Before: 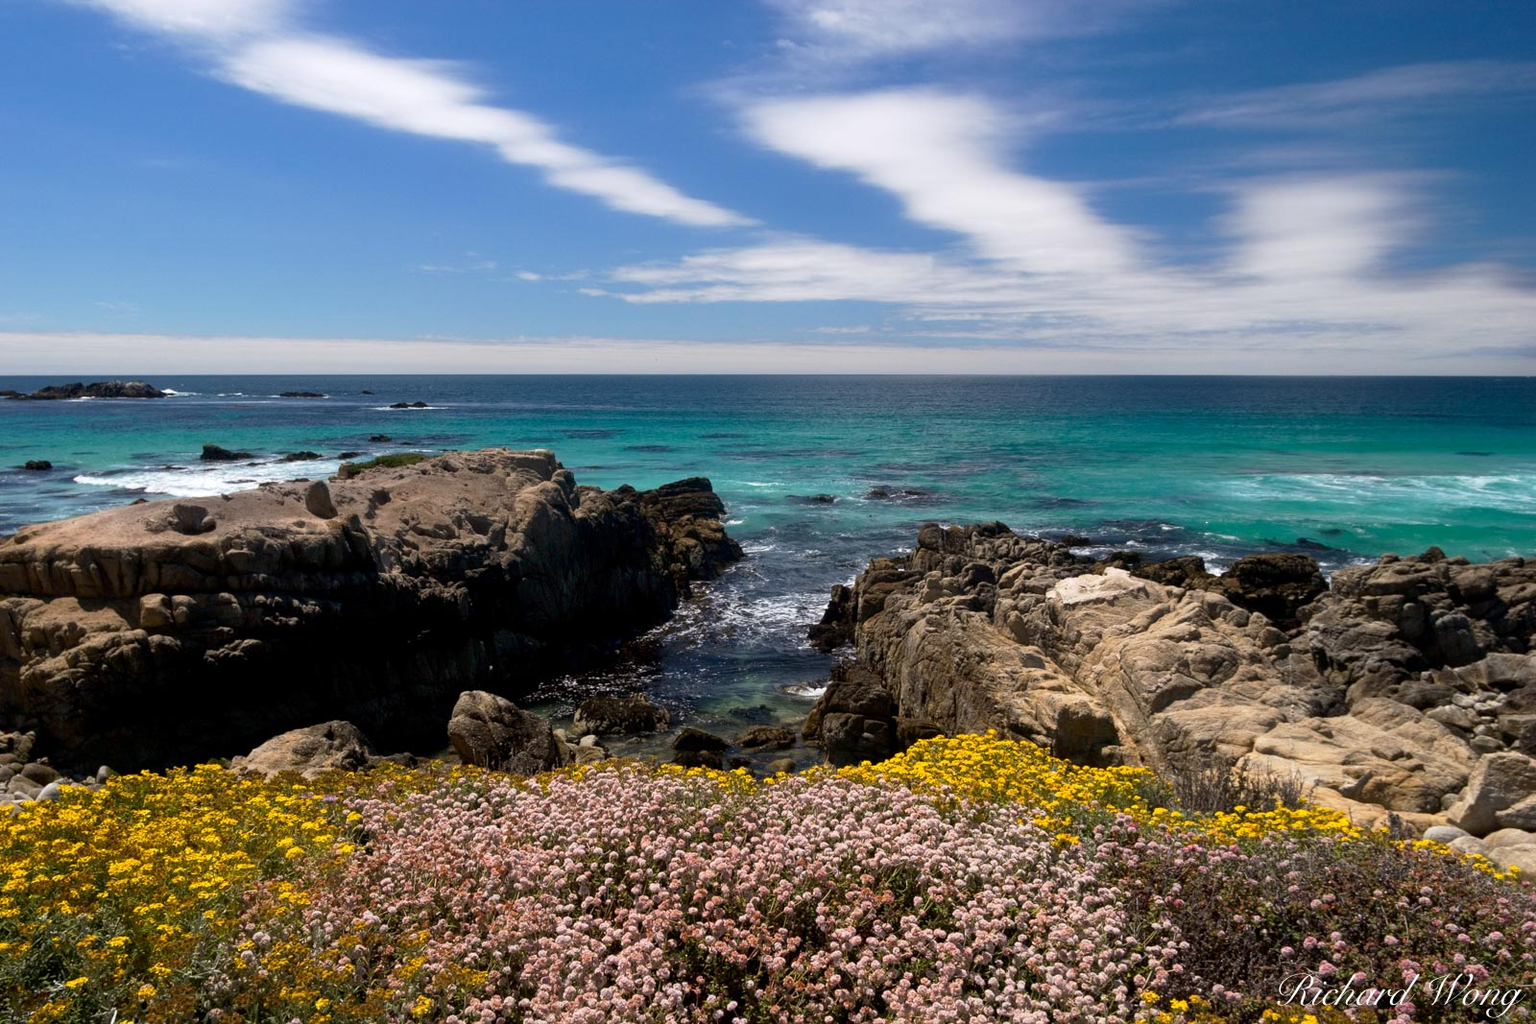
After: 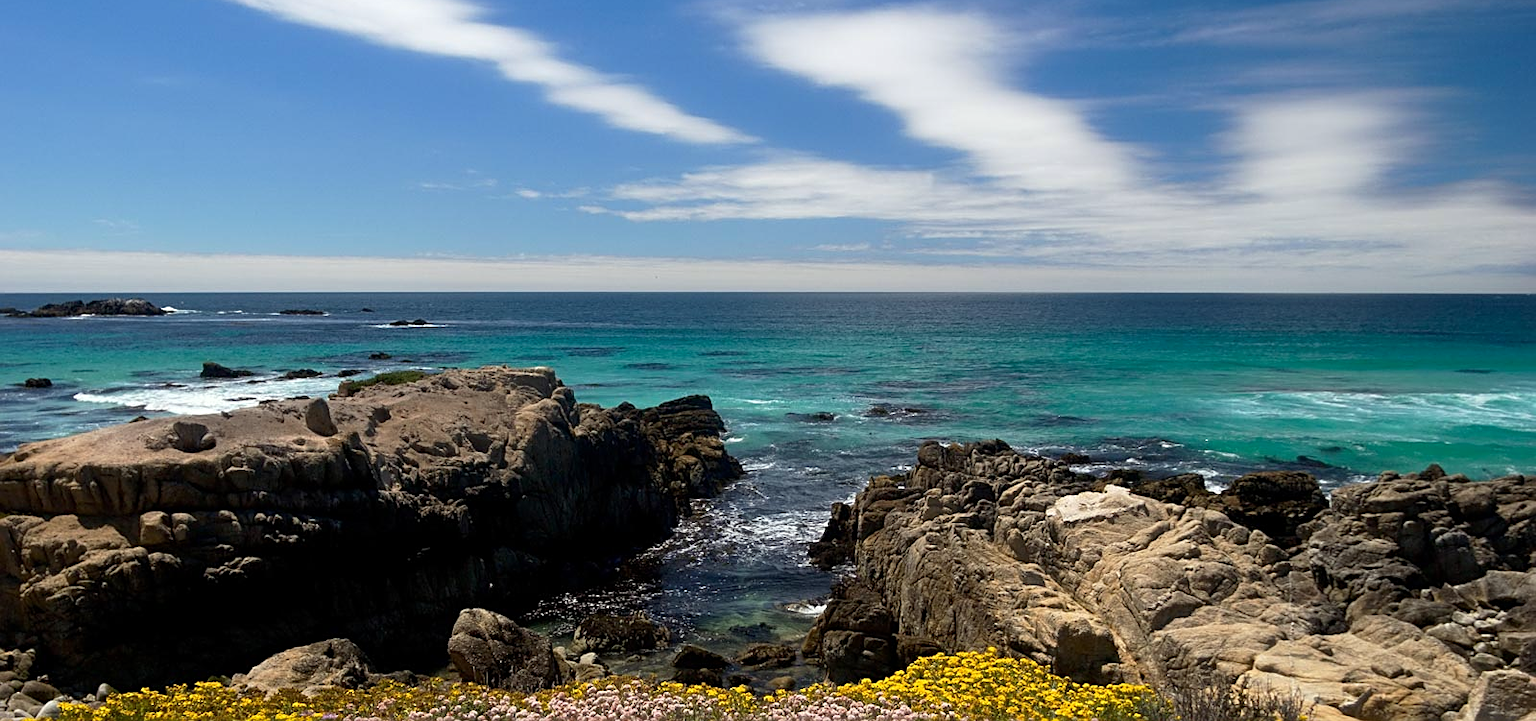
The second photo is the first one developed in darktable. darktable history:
color correction: highlights a* -2.67, highlights b* 2.53
crop and rotate: top 8.111%, bottom 21.383%
sharpen: on, module defaults
